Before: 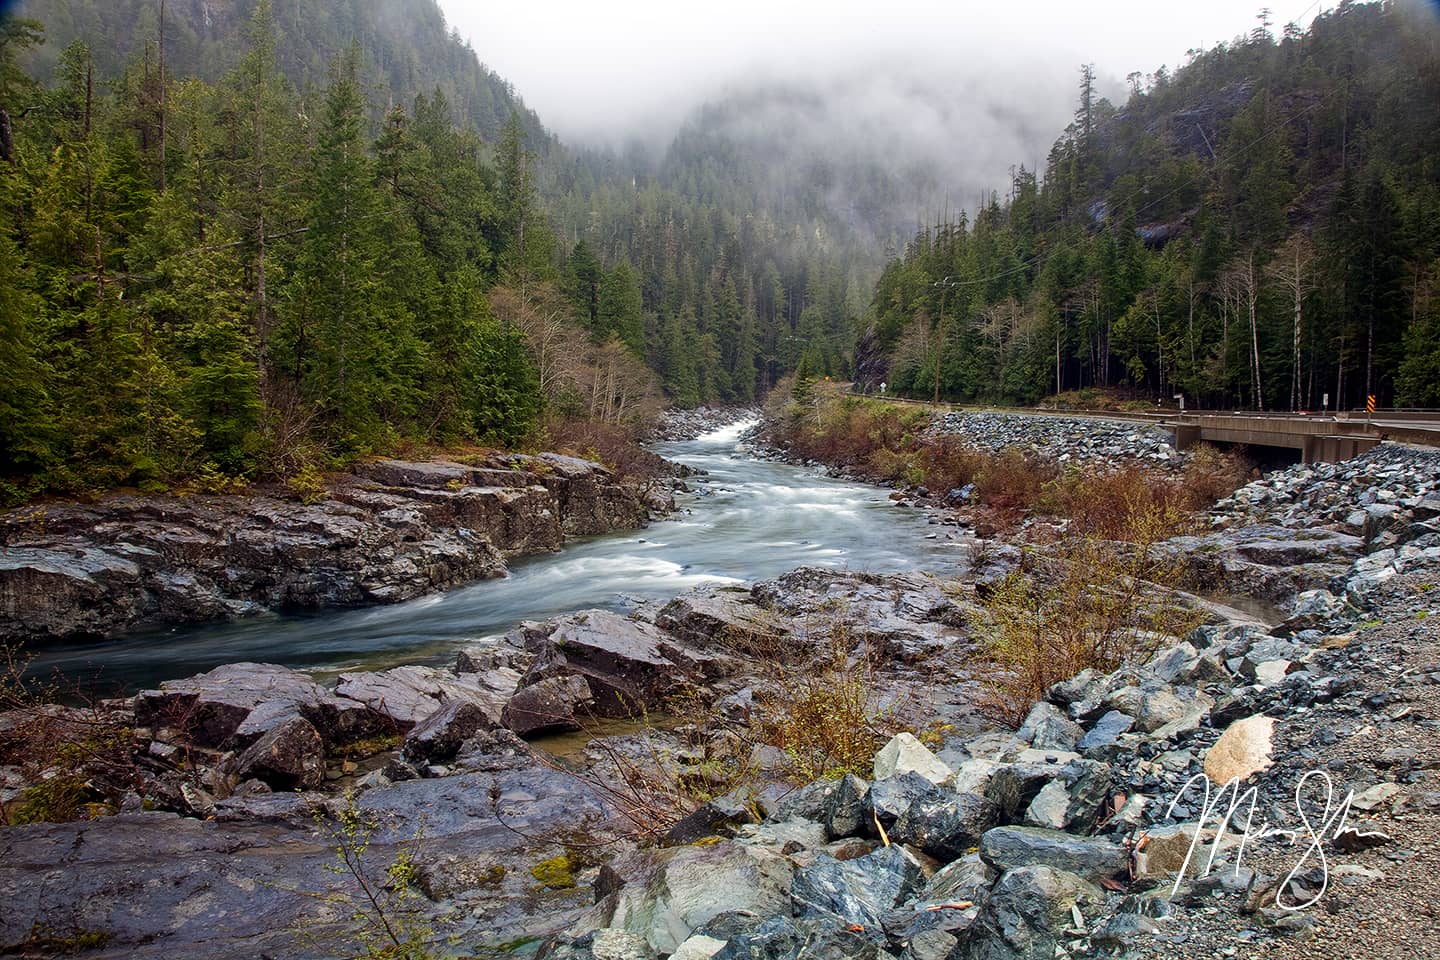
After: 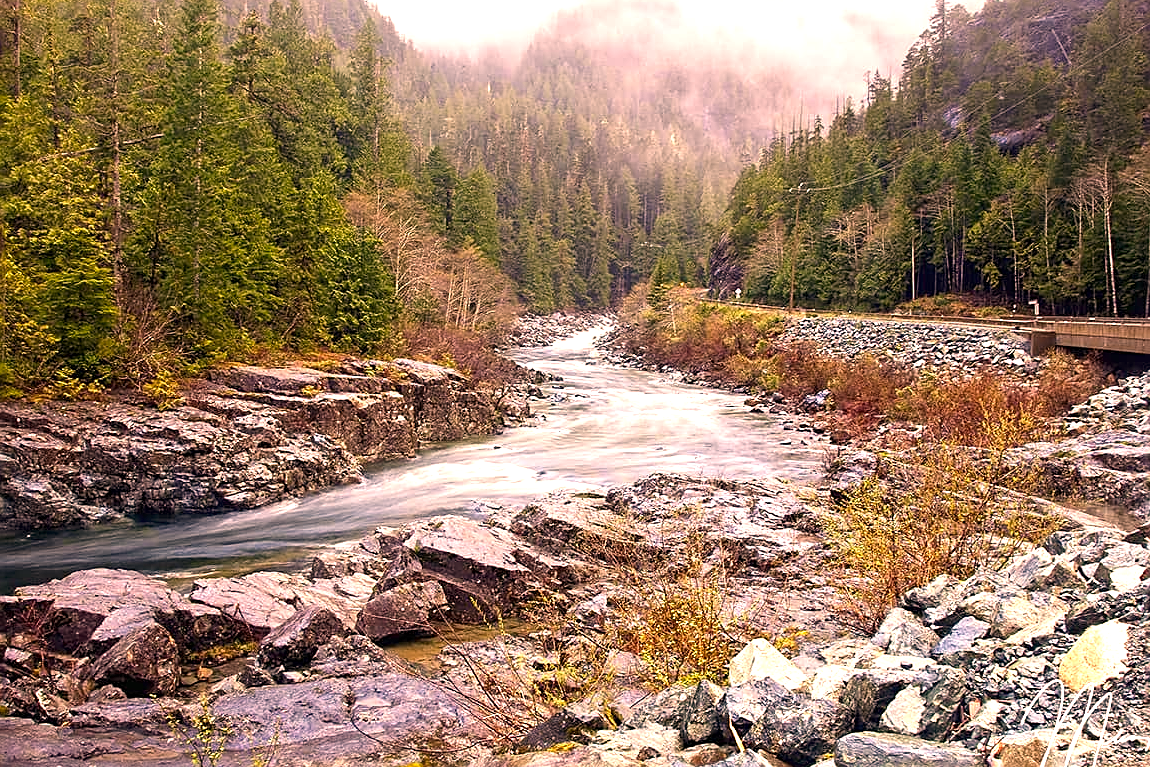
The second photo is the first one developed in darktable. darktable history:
exposure: black level correction 0, exposure 1.199 EV, compensate highlight preservation false
sharpen: on, module defaults
color correction: highlights a* 21.43, highlights b* 19.53
crop and rotate: left 10.073%, top 9.795%, right 10.017%, bottom 10.249%
